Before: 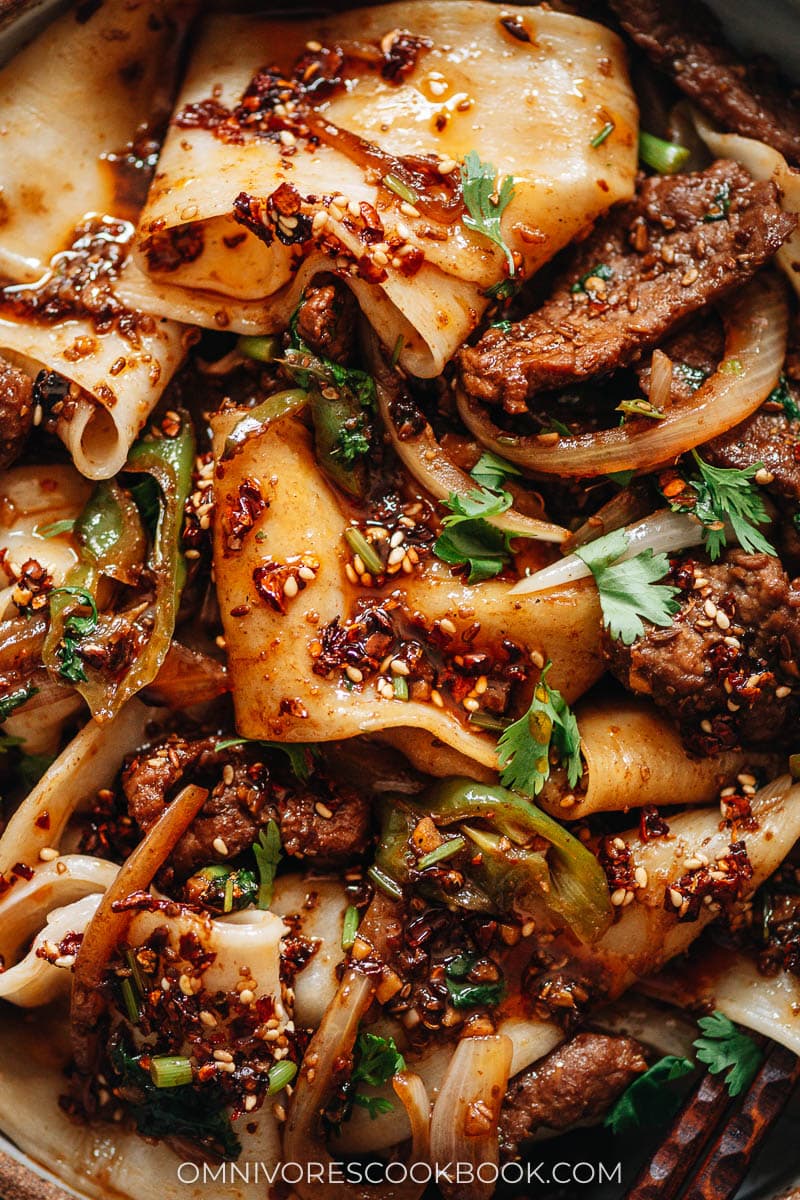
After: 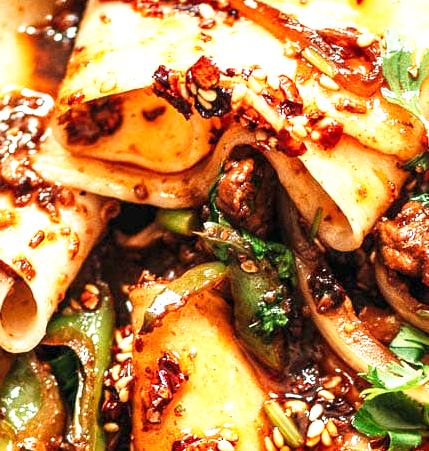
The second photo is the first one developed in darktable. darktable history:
local contrast: highlights 101%, shadows 103%, detail 119%, midtone range 0.2
base curve: curves: ch0 [(0, 0) (0.688, 0.865) (1, 1)], preserve colors none
crop: left 10.134%, top 10.619%, right 36.159%, bottom 51.768%
exposure: exposure 0.775 EV, compensate highlight preservation false
